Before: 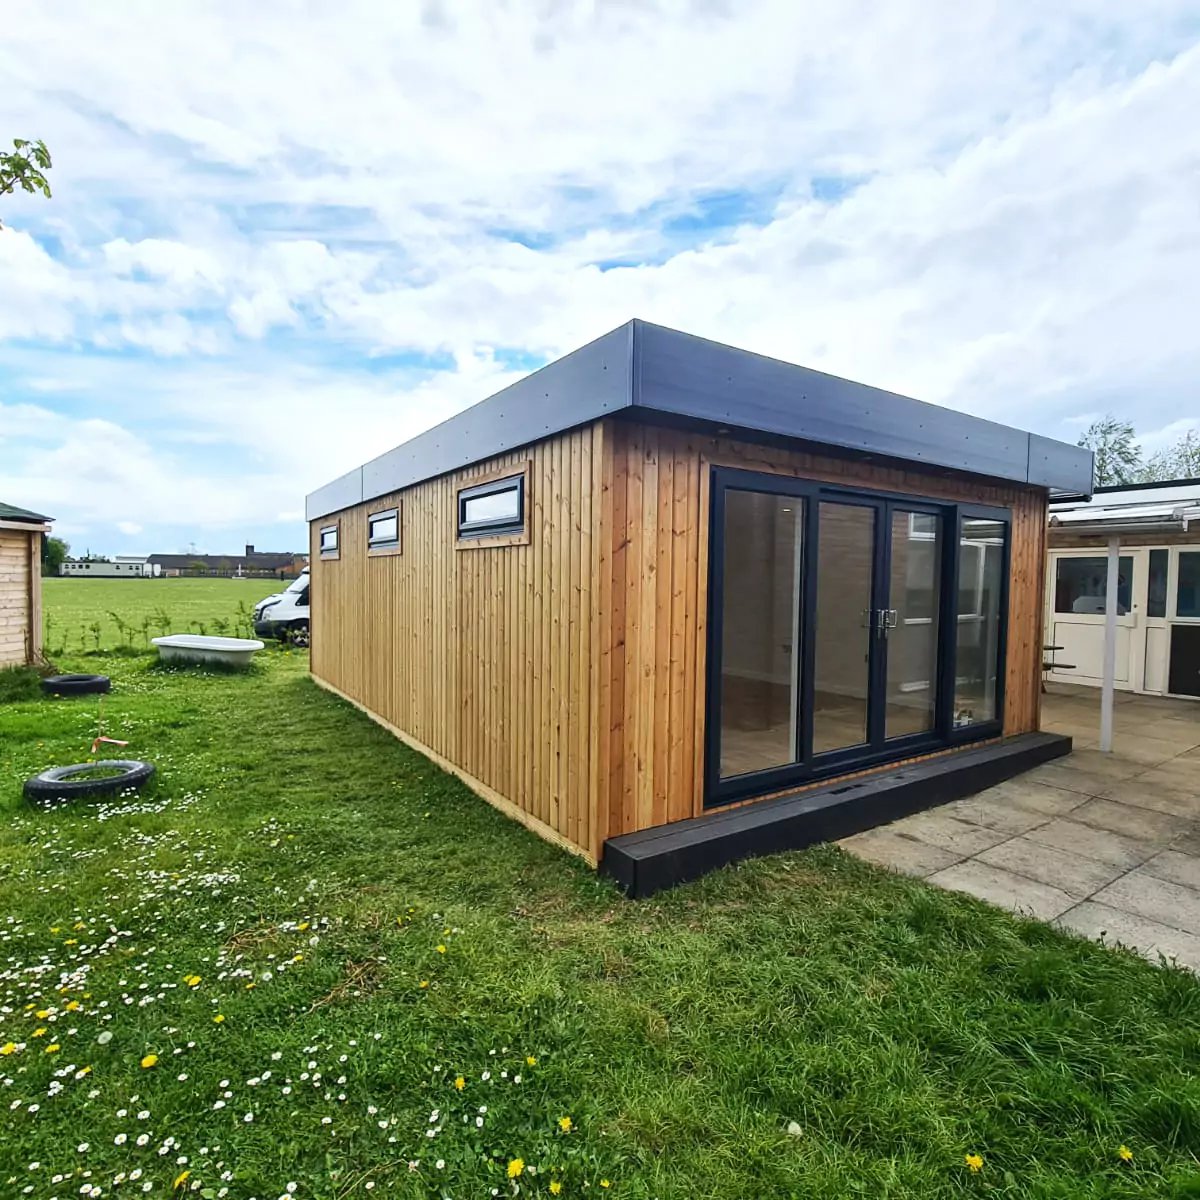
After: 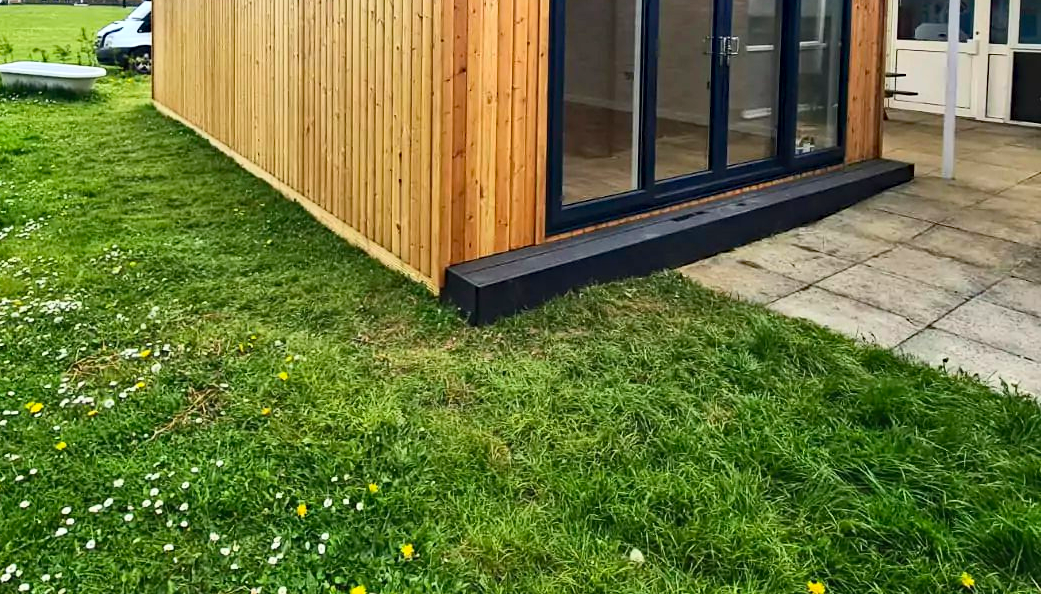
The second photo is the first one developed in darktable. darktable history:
crop and rotate: left 13.24%, top 47.758%, bottom 2.708%
contrast brightness saturation: contrast 0.205, brightness 0.156, saturation 0.226
haze removal: strength 0.276, distance 0.248, compatibility mode true, adaptive false
